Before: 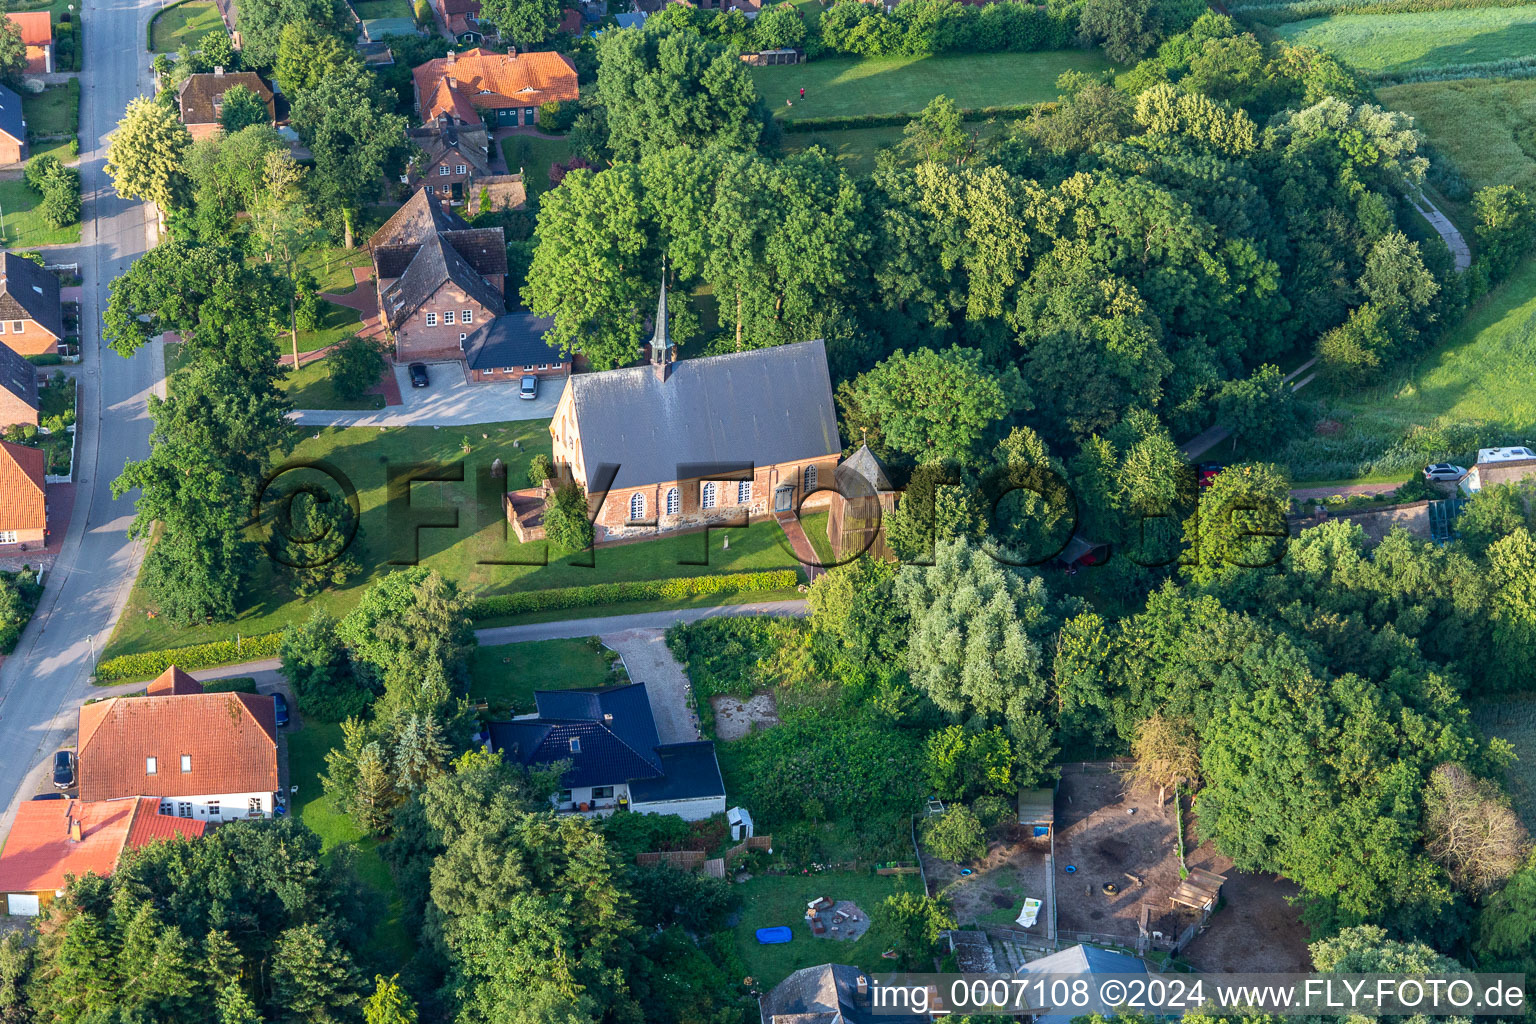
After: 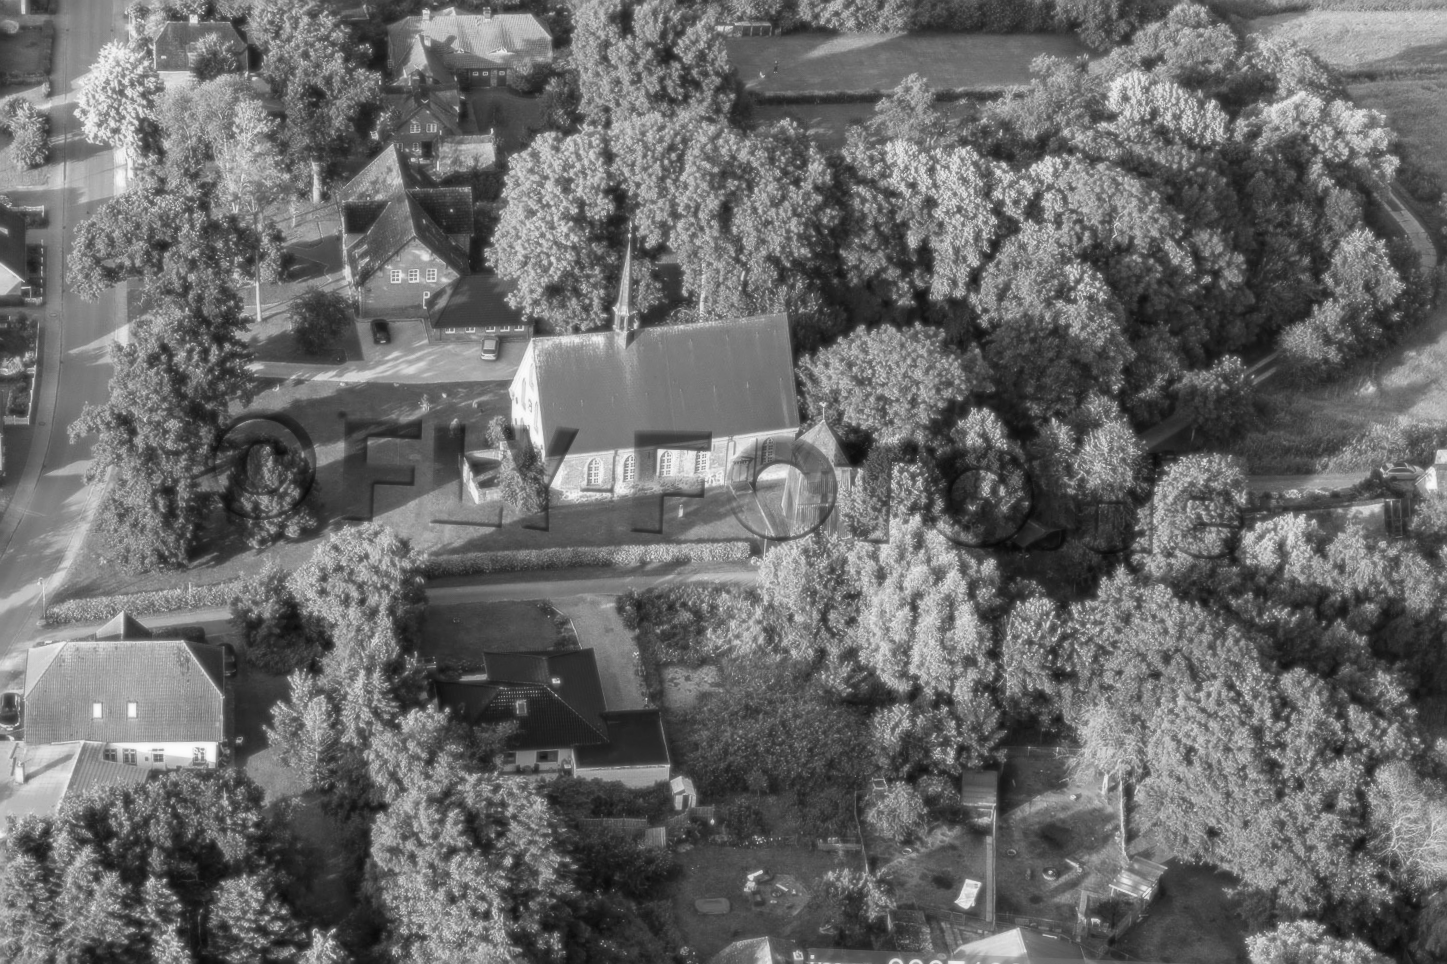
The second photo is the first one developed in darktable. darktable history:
sharpen: on, module defaults
monochrome: a 32, b 64, size 2.3
crop and rotate: angle -2.38°
velvia: on, module defaults
soften: size 8.67%, mix 49%
